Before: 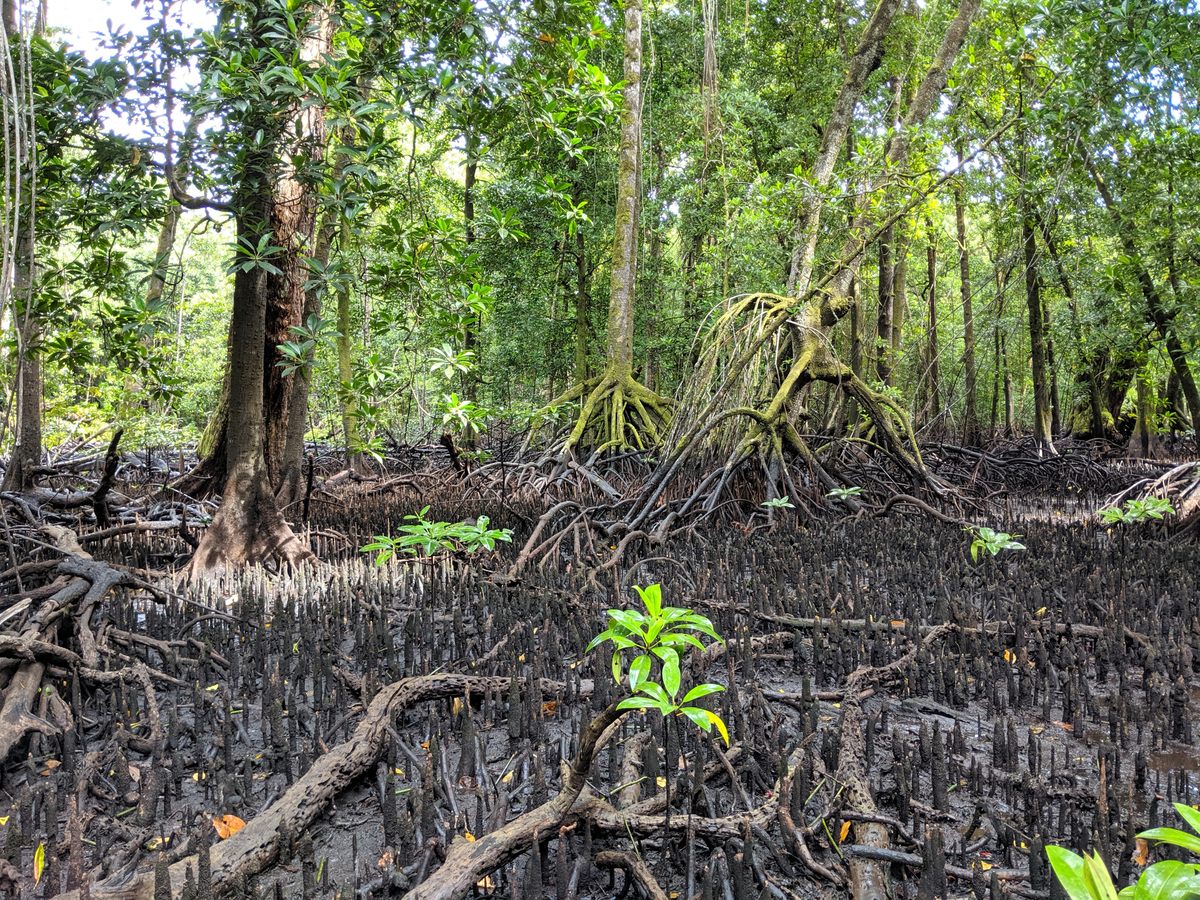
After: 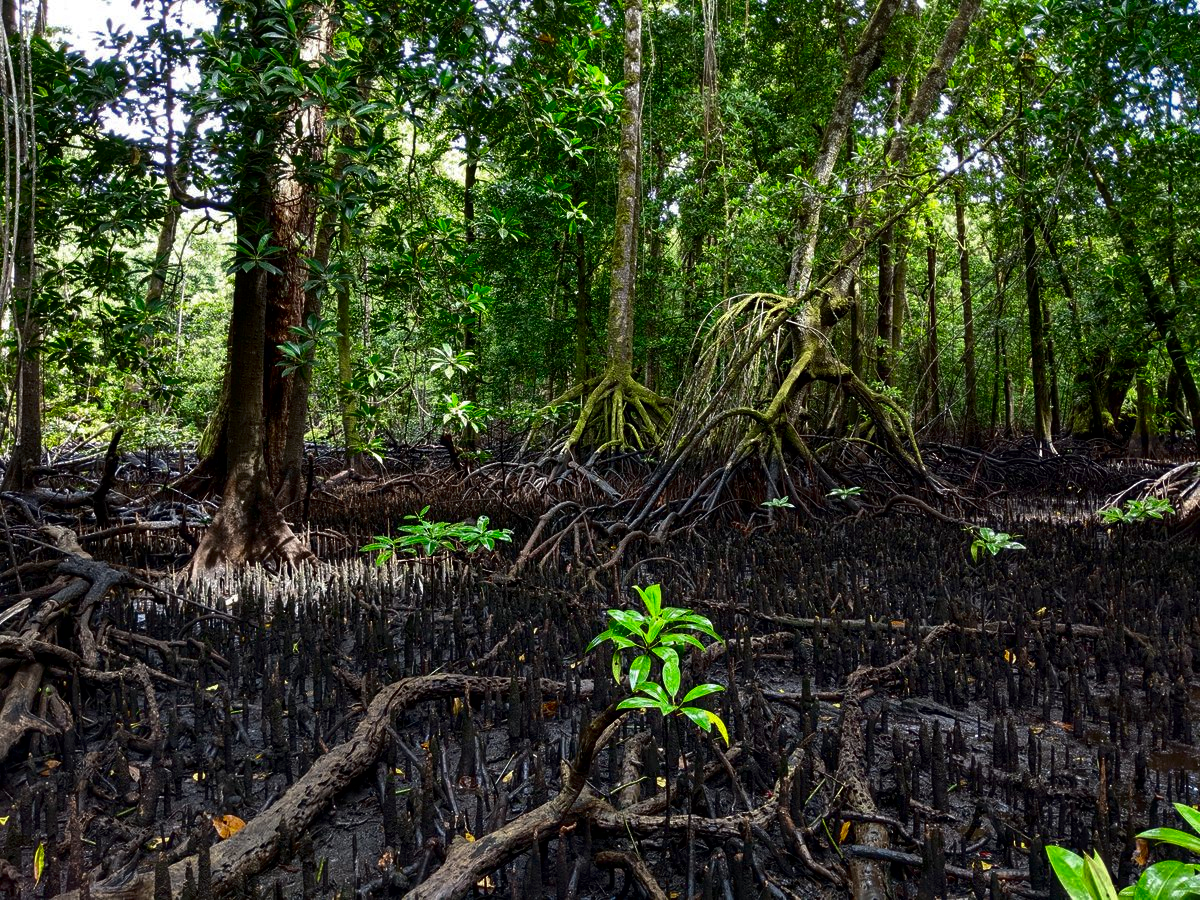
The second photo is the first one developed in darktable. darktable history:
color correction: highlights b* -0.056, saturation 0.988
local contrast: mode bilateral grid, contrast 15, coarseness 36, detail 104%, midtone range 0.2
color zones: curves: ch1 [(0.29, 0.492) (0.373, 0.185) (0.509, 0.481)]; ch2 [(0.25, 0.462) (0.749, 0.457)], mix -135.9%
contrast brightness saturation: brightness -0.533
